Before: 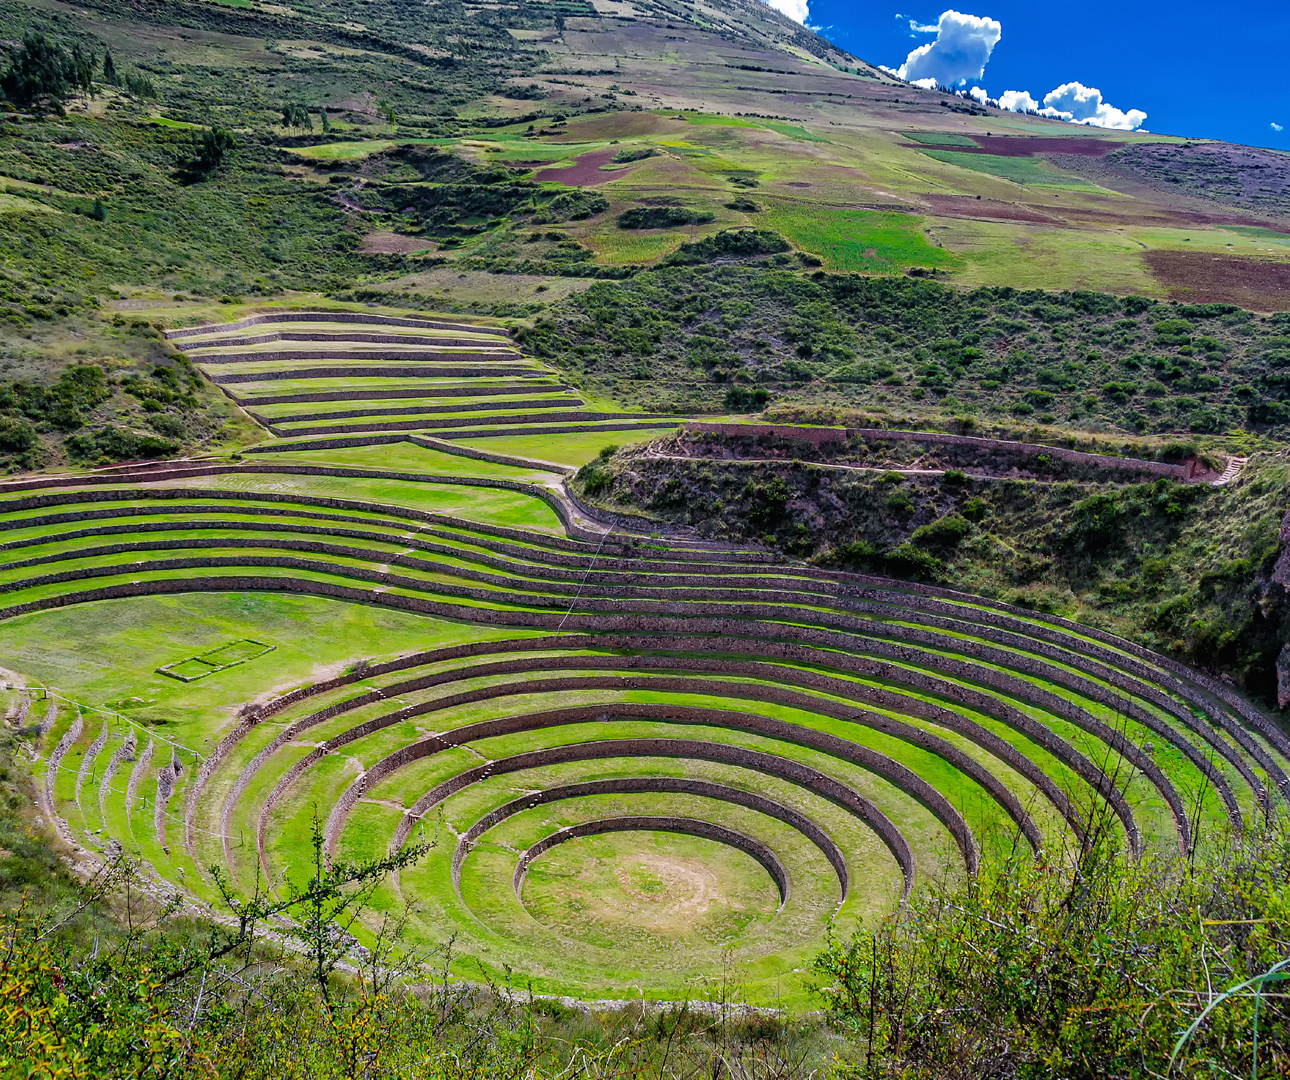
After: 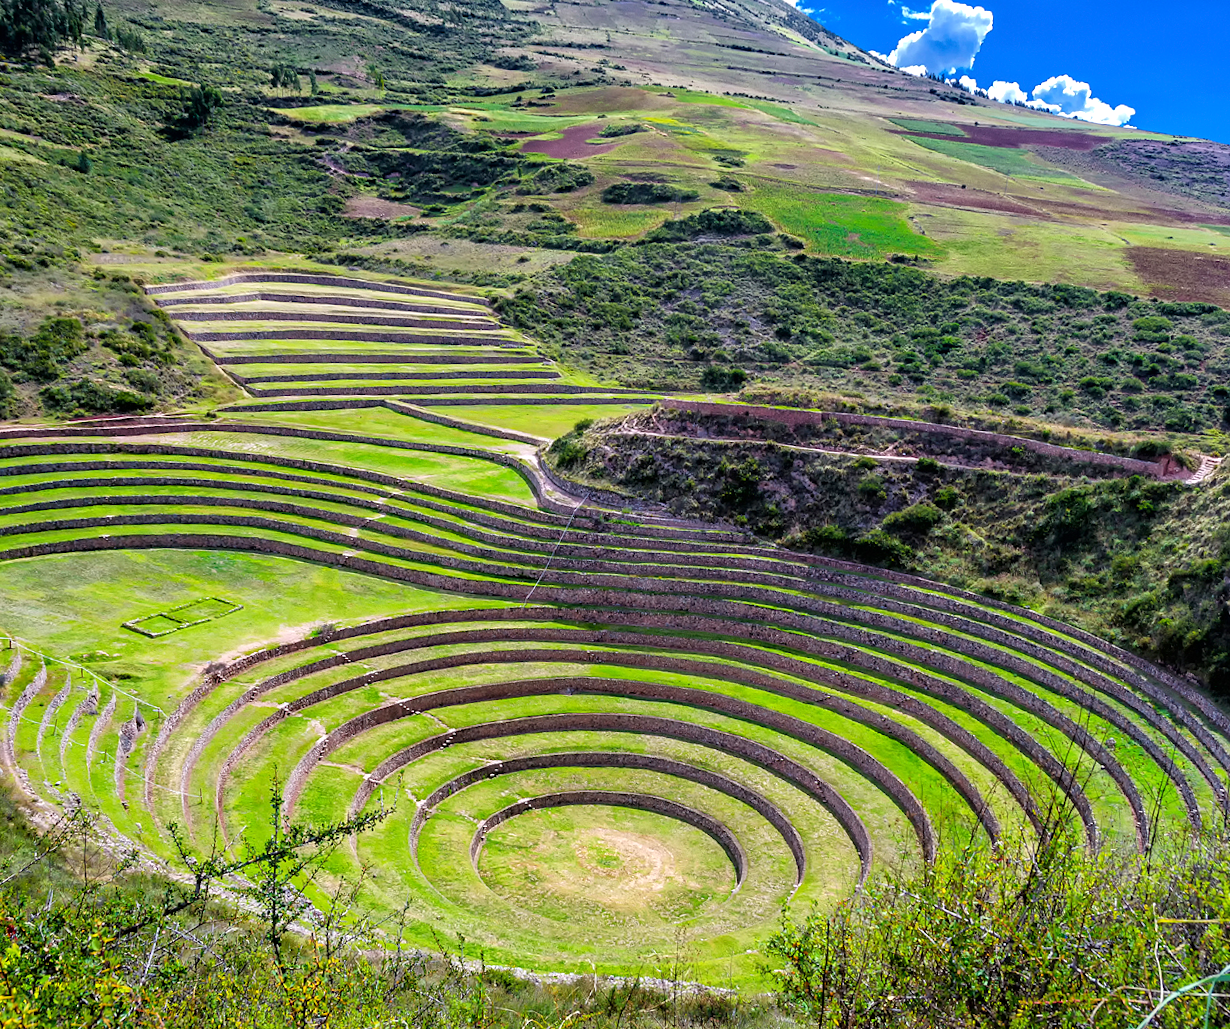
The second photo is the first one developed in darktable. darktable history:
crop and rotate: angle -2.38°
exposure: black level correction 0.001, exposure 0.5 EV, compensate exposure bias true, compensate highlight preservation false
